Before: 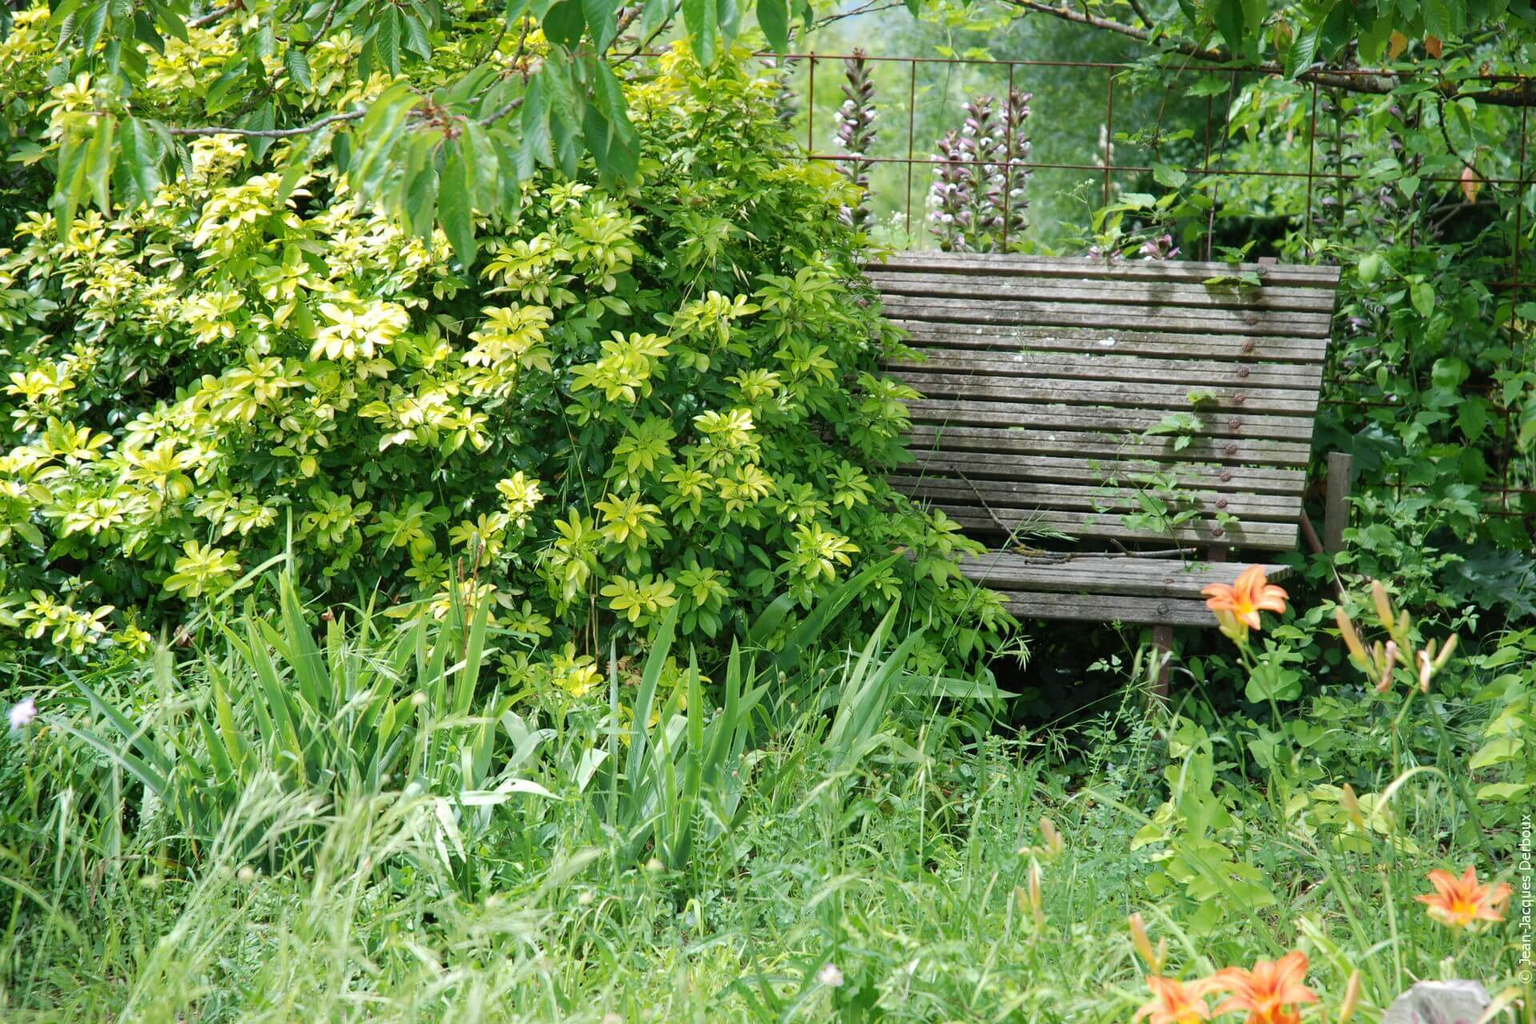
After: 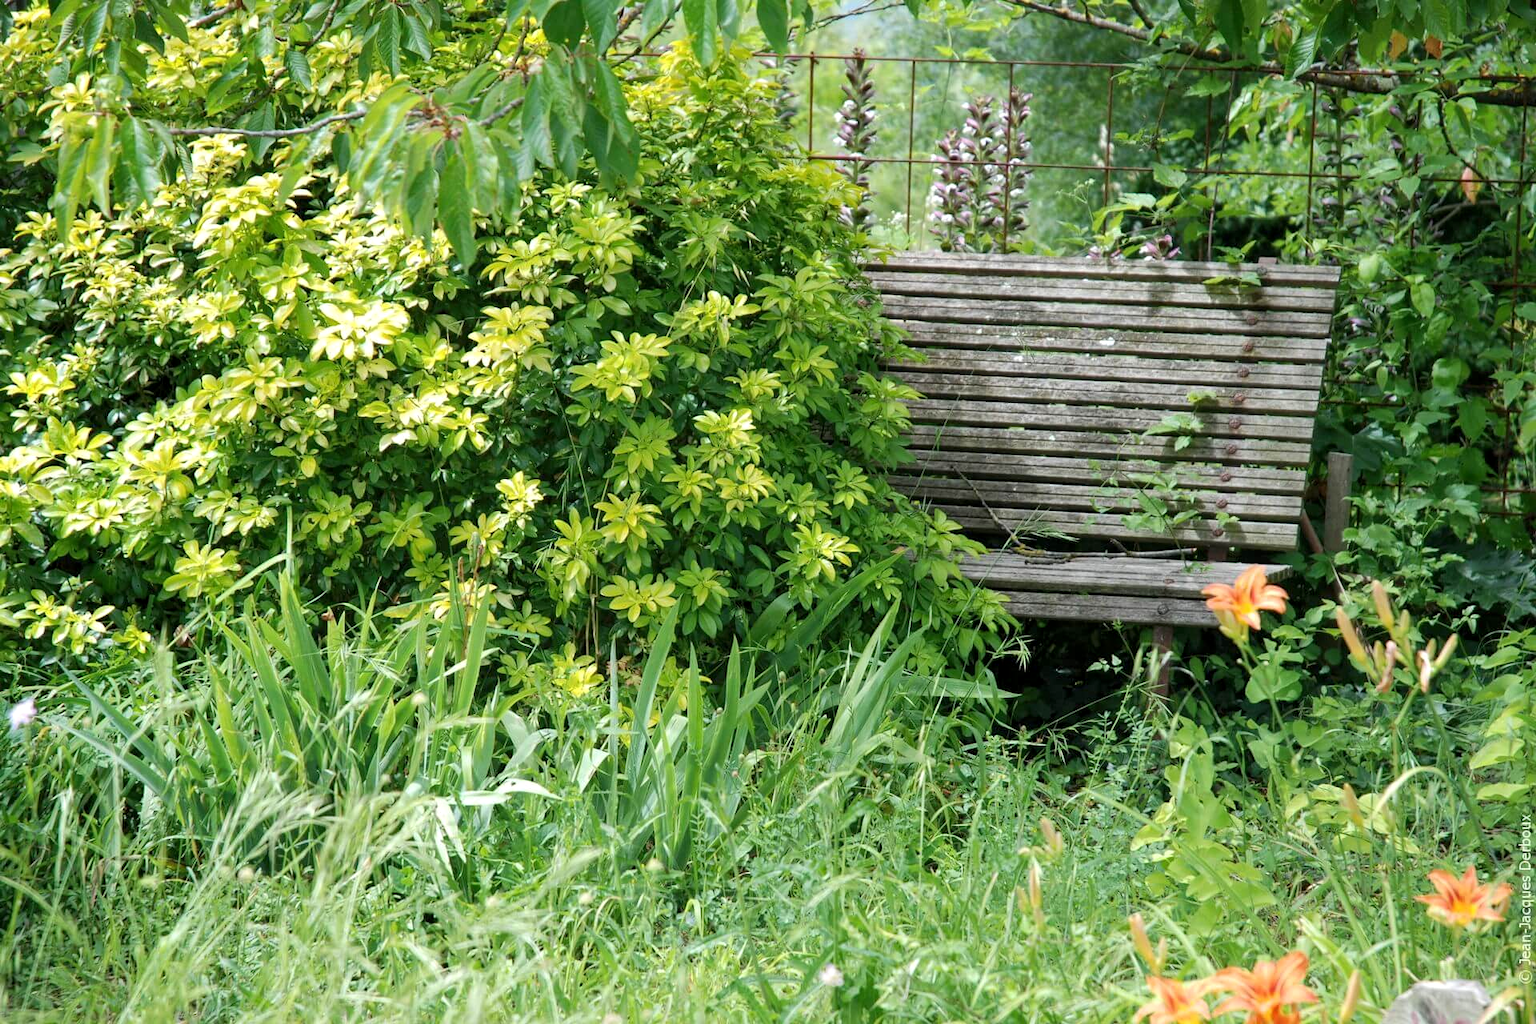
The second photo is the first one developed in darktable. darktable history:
local contrast: highlights 106%, shadows 102%, detail 120%, midtone range 0.2
